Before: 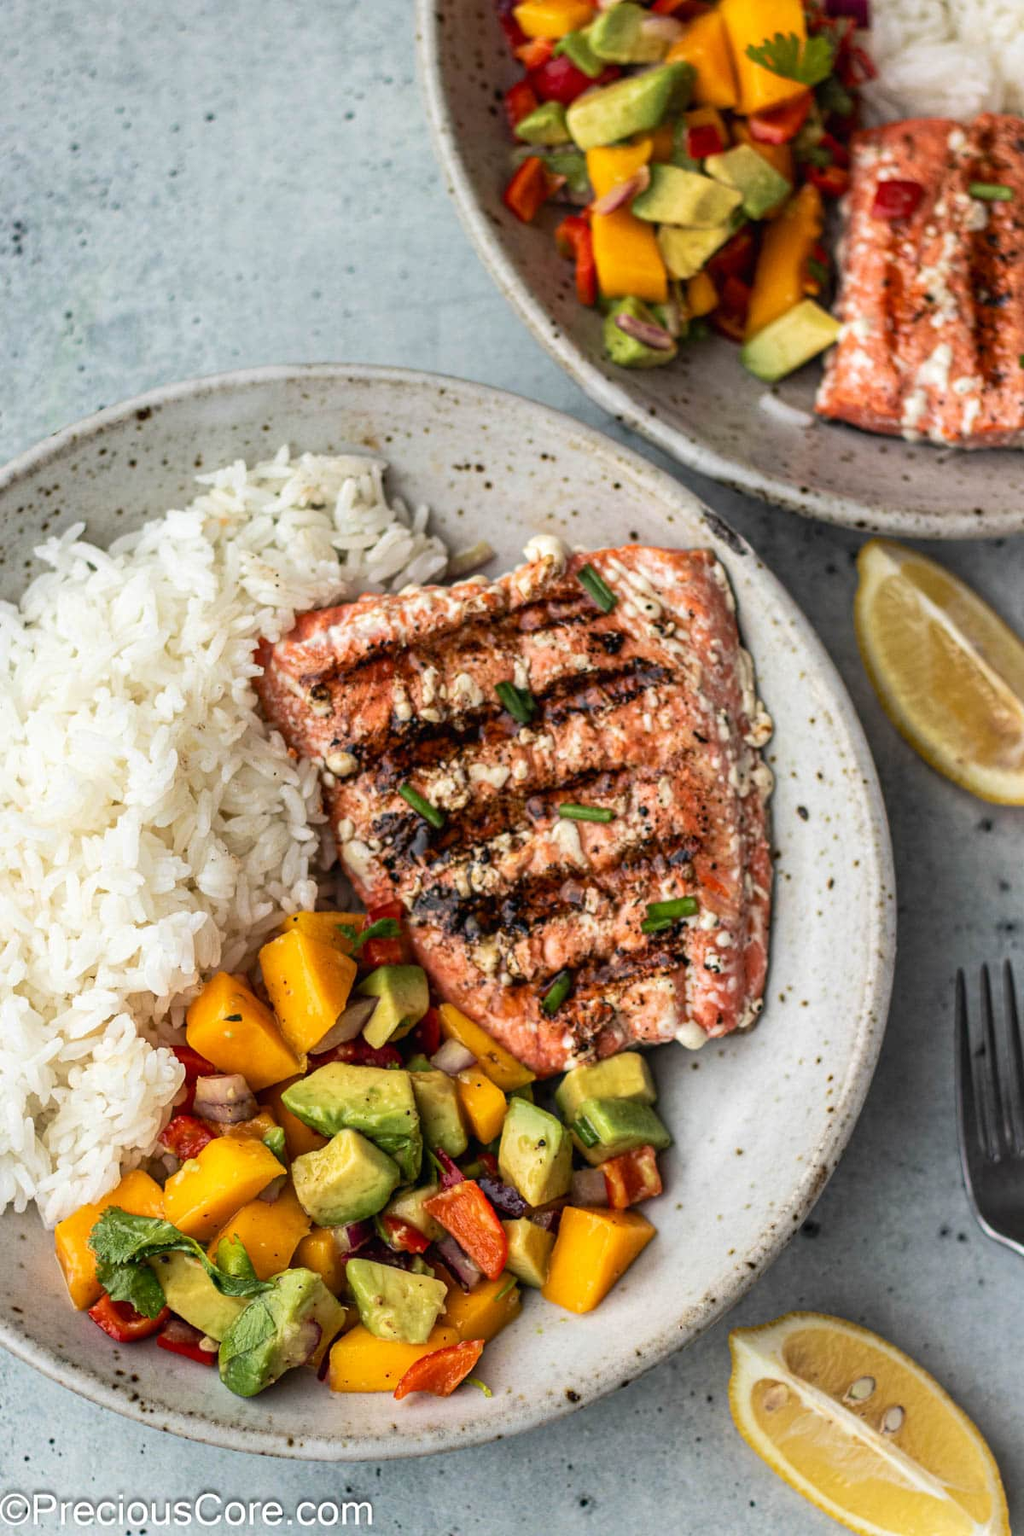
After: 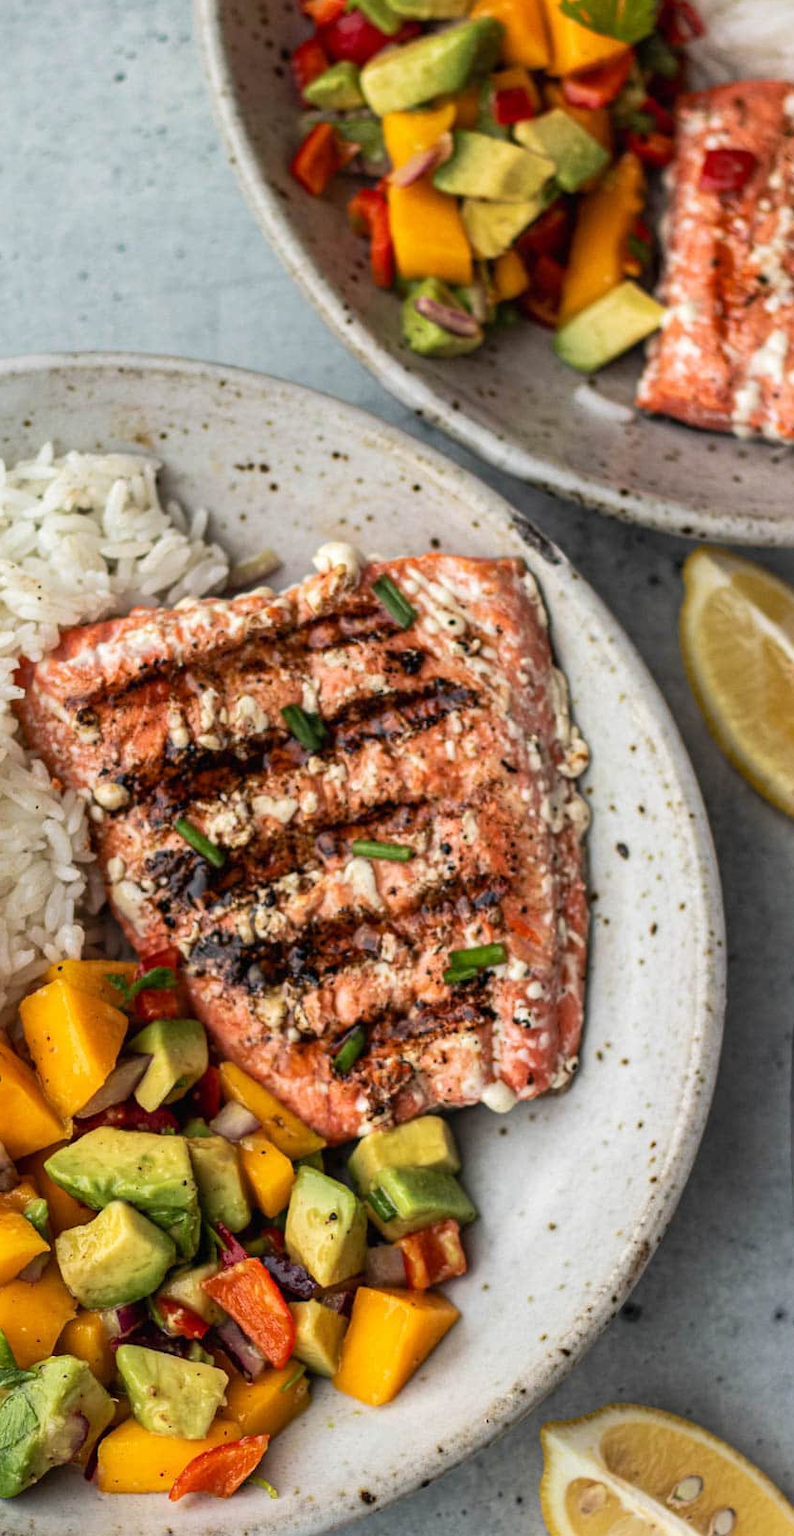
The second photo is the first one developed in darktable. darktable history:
crop and rotate: left 23.666%, top 3.023%, right 6.268%, bottom 6.773%
